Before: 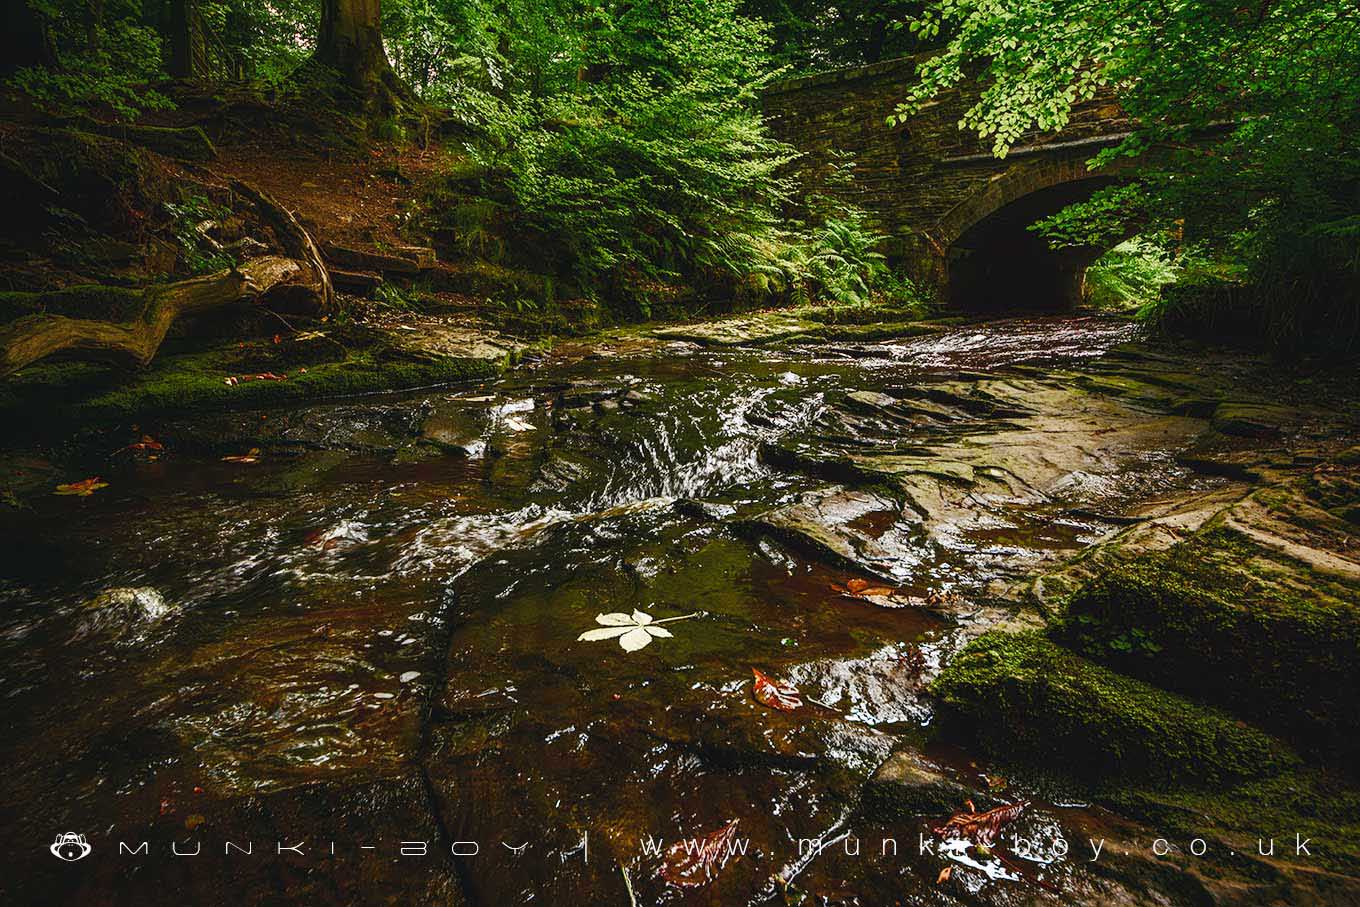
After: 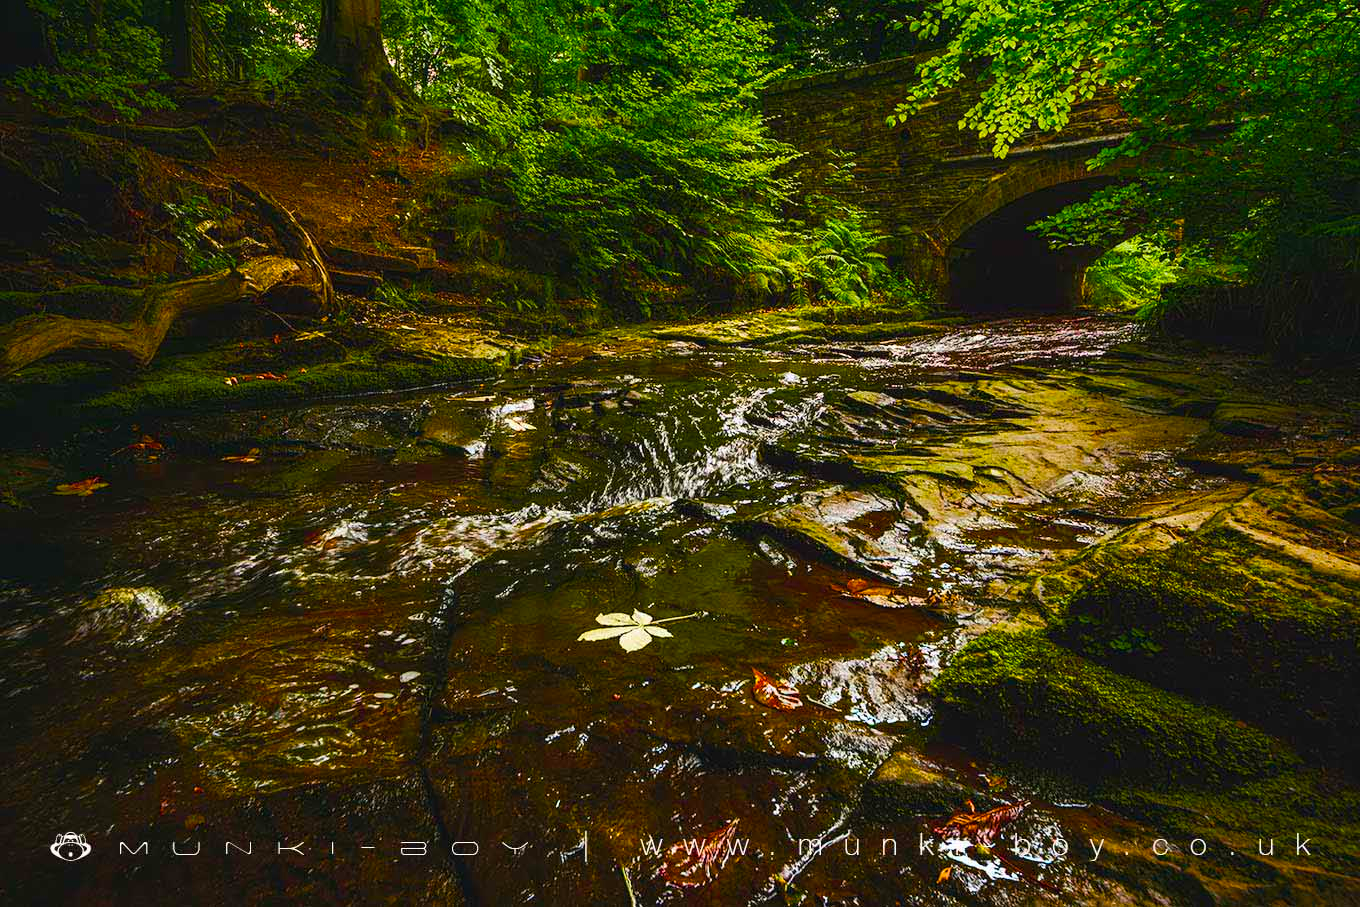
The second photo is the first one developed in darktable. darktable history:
exposure: compensate highlight preservation false
color balance rgb: perceptual saturation grading › global saturation 75.956%, perceptual saturation grading › shadows -29.651%, global vibrance 30.27%
